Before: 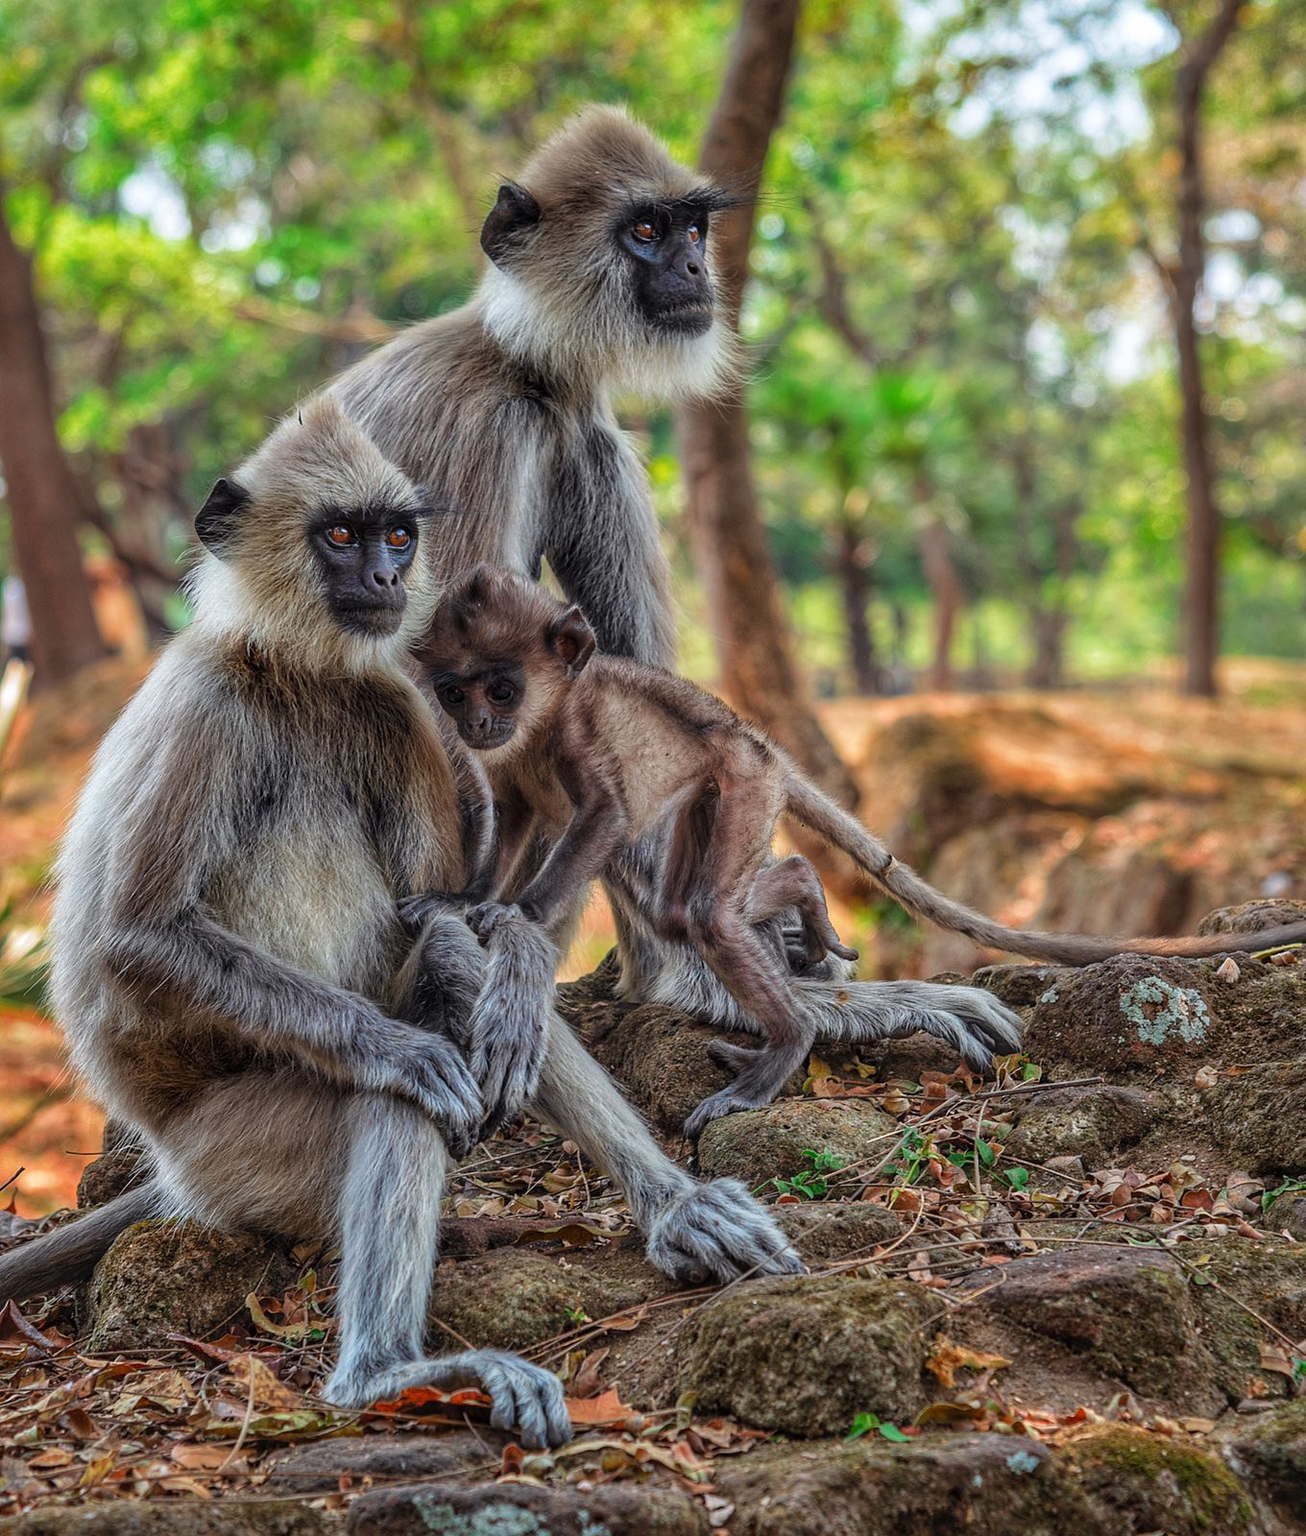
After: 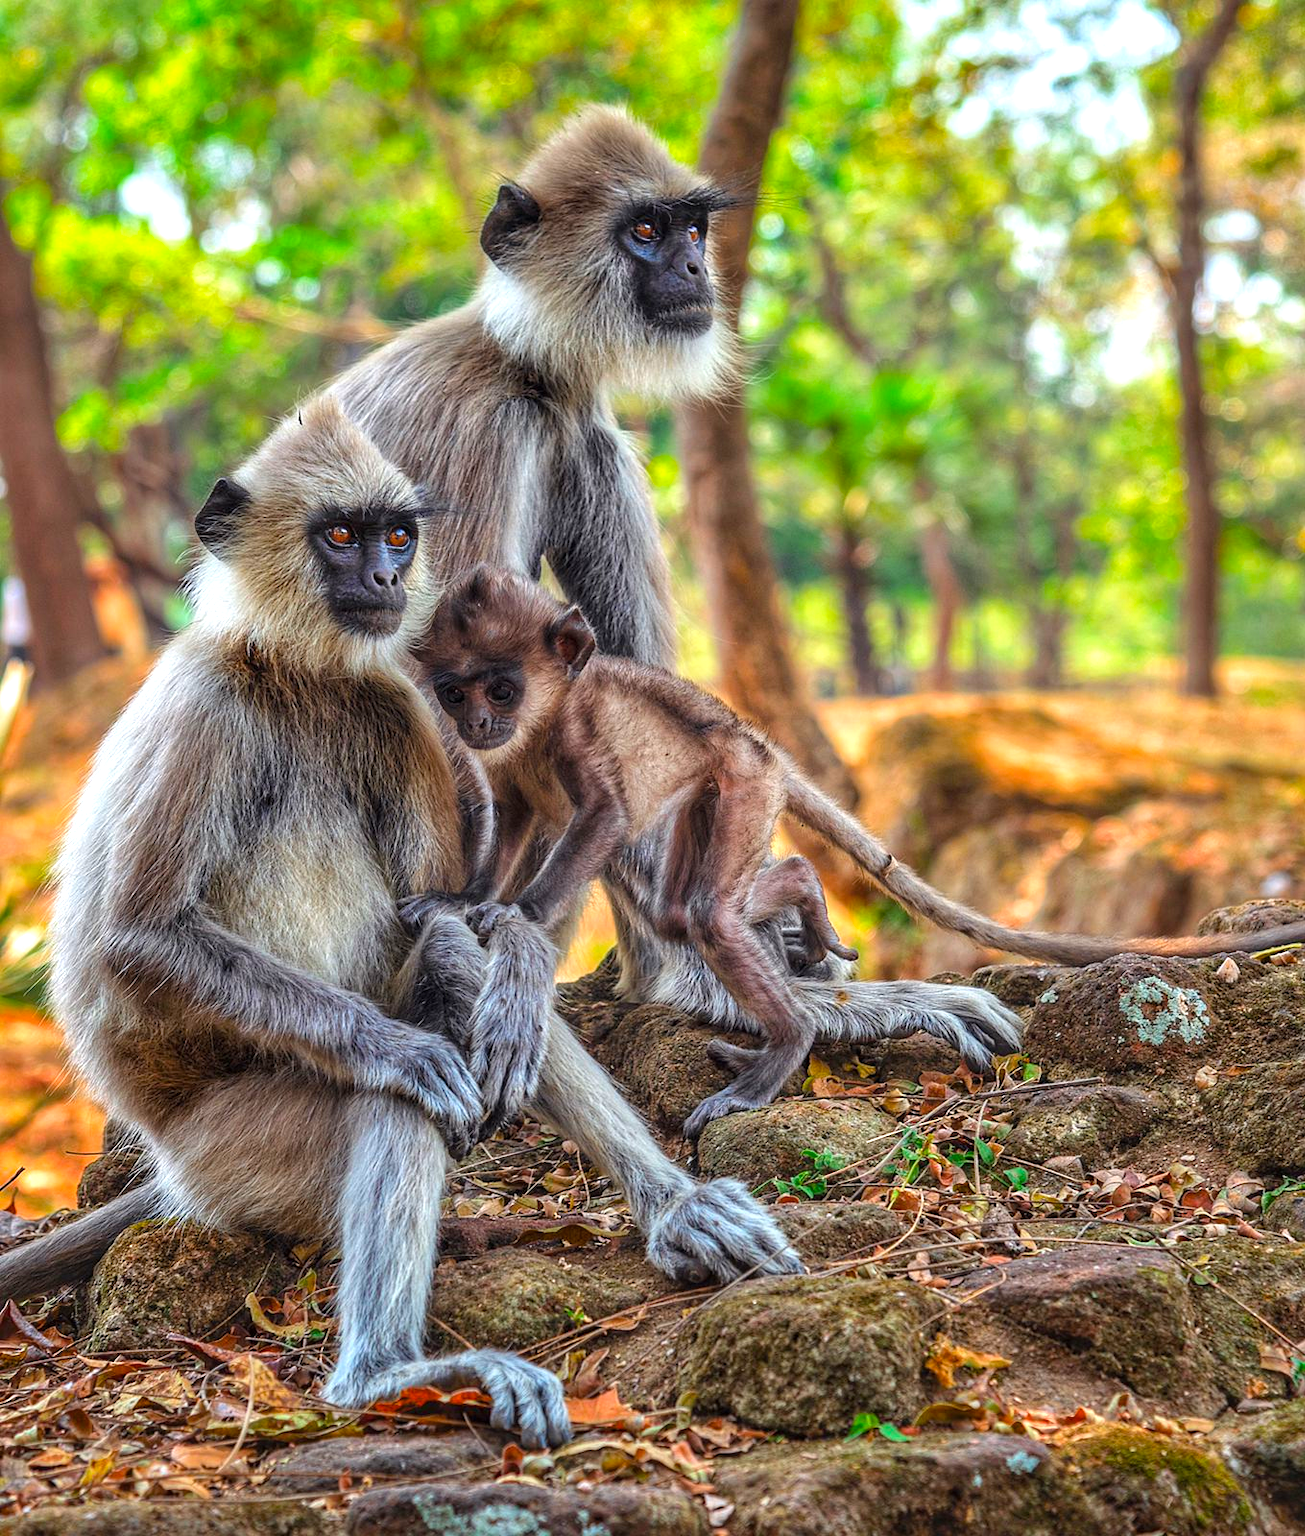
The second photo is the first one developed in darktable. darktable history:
exposure: black level correction 0, exposure 0.6 EV, compensate exposure bias true, compensate highlight preservation false
color balance rgb: perceptual saturation grading › global saturation 20%, global vibrance 20%
